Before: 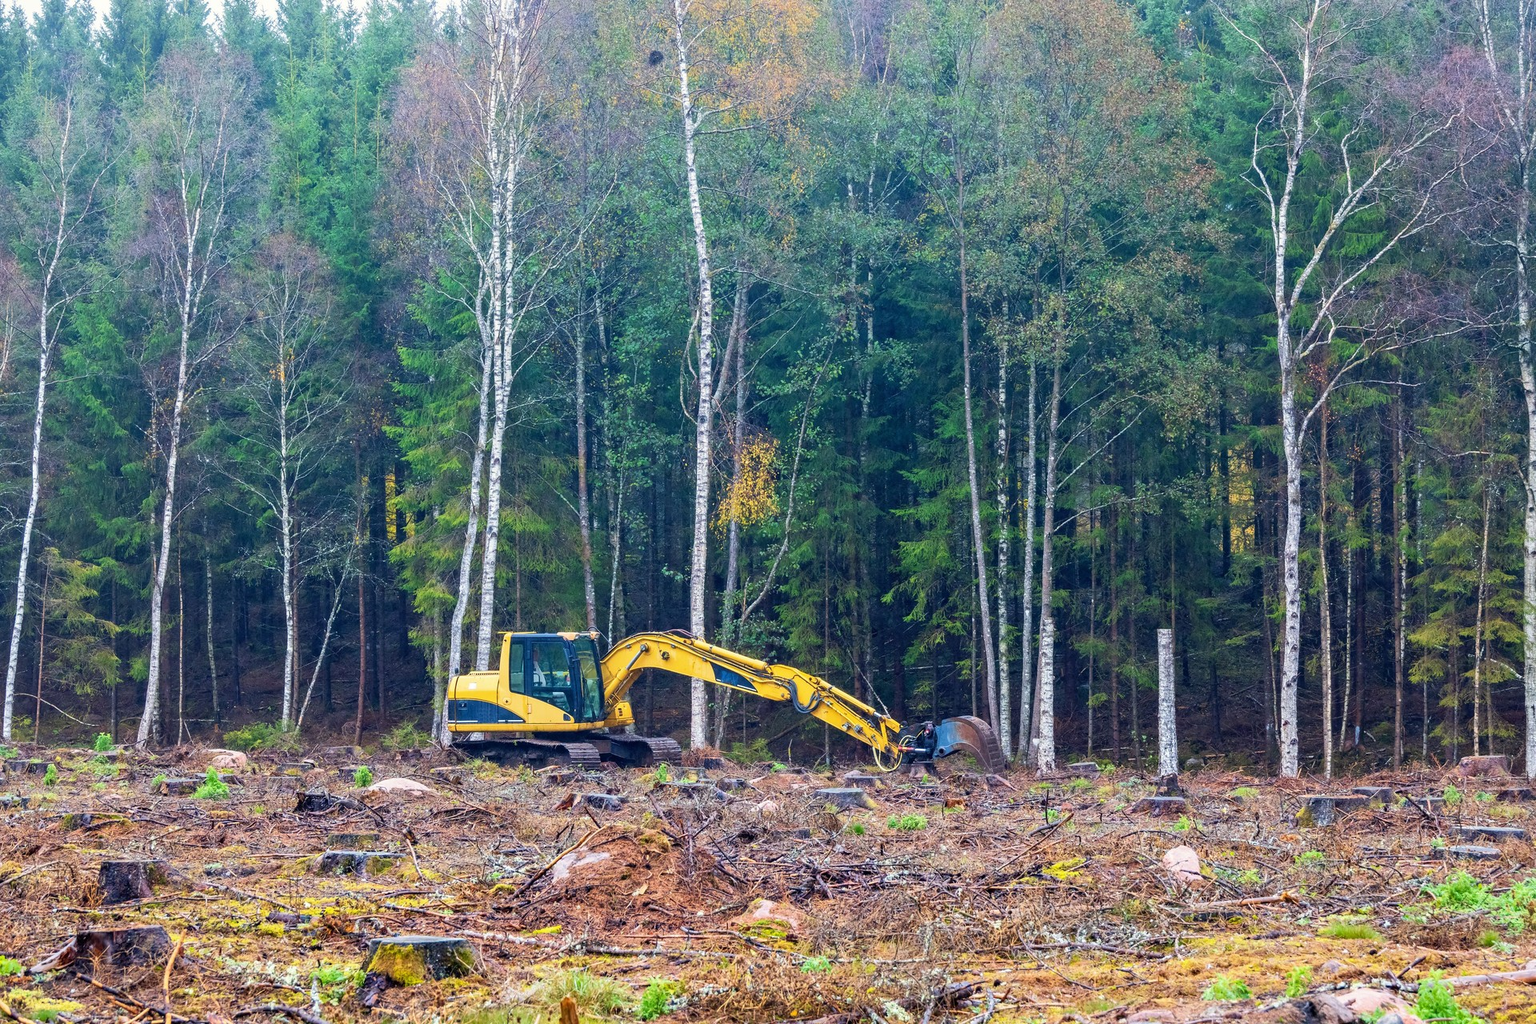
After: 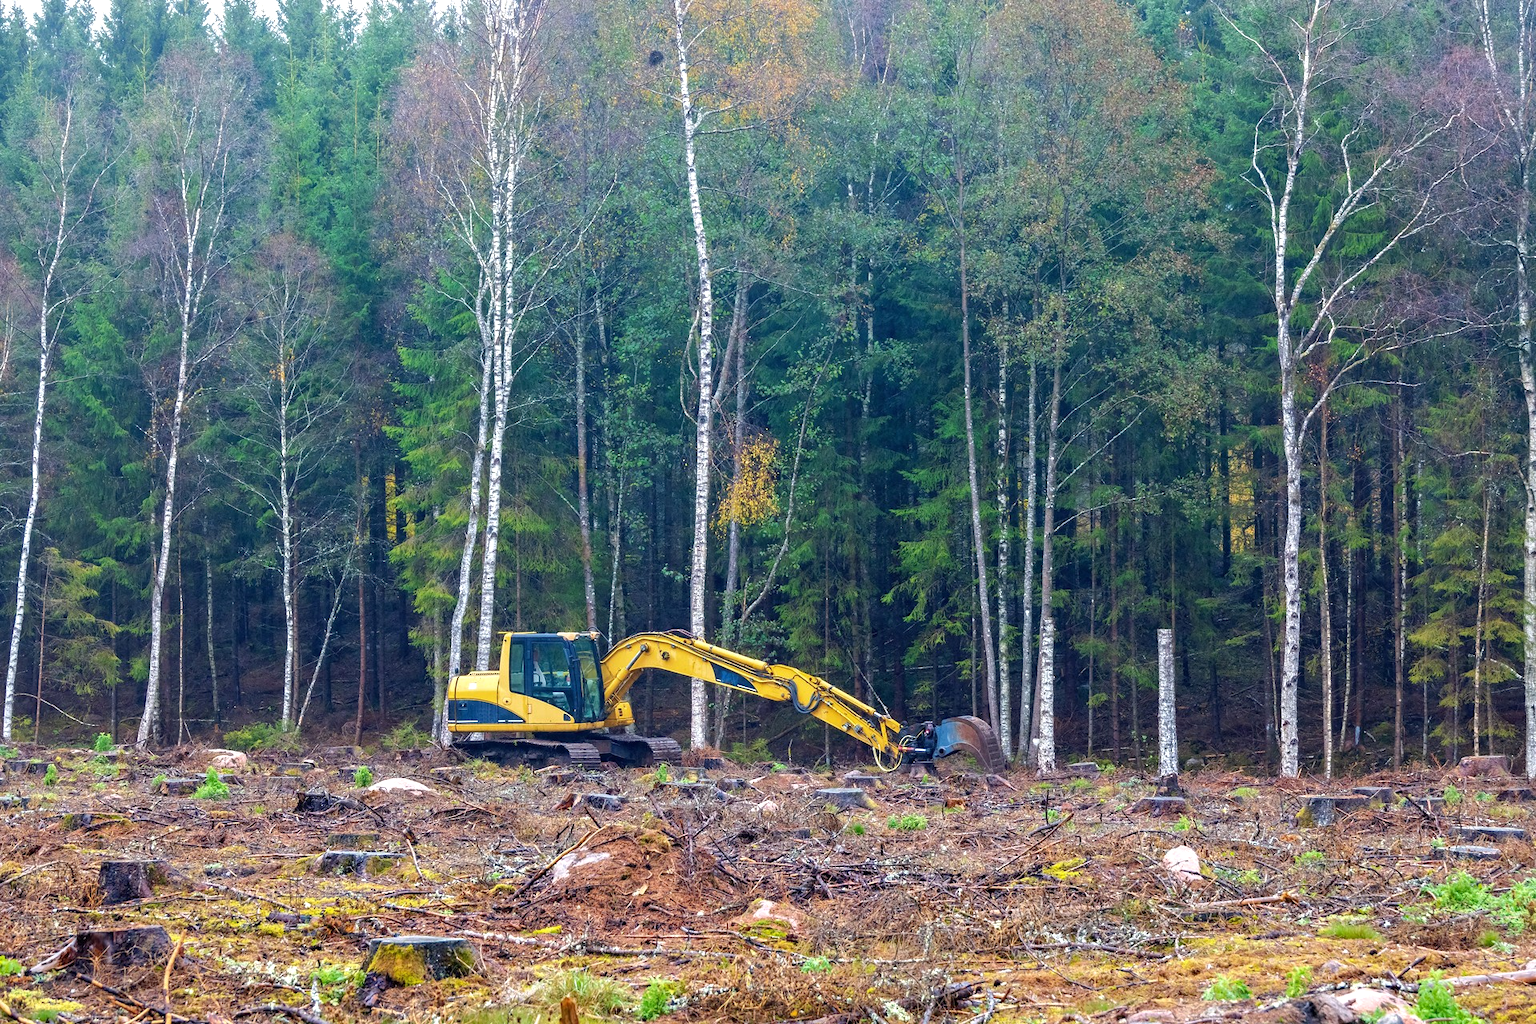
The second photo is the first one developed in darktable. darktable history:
exposure: exposure 0.3 EV, compensate highlight preservation false
tone curve: curves: ch0 [(0, 0) (0.568, 0.517) (0.8, 0.717) (1, 1)]
